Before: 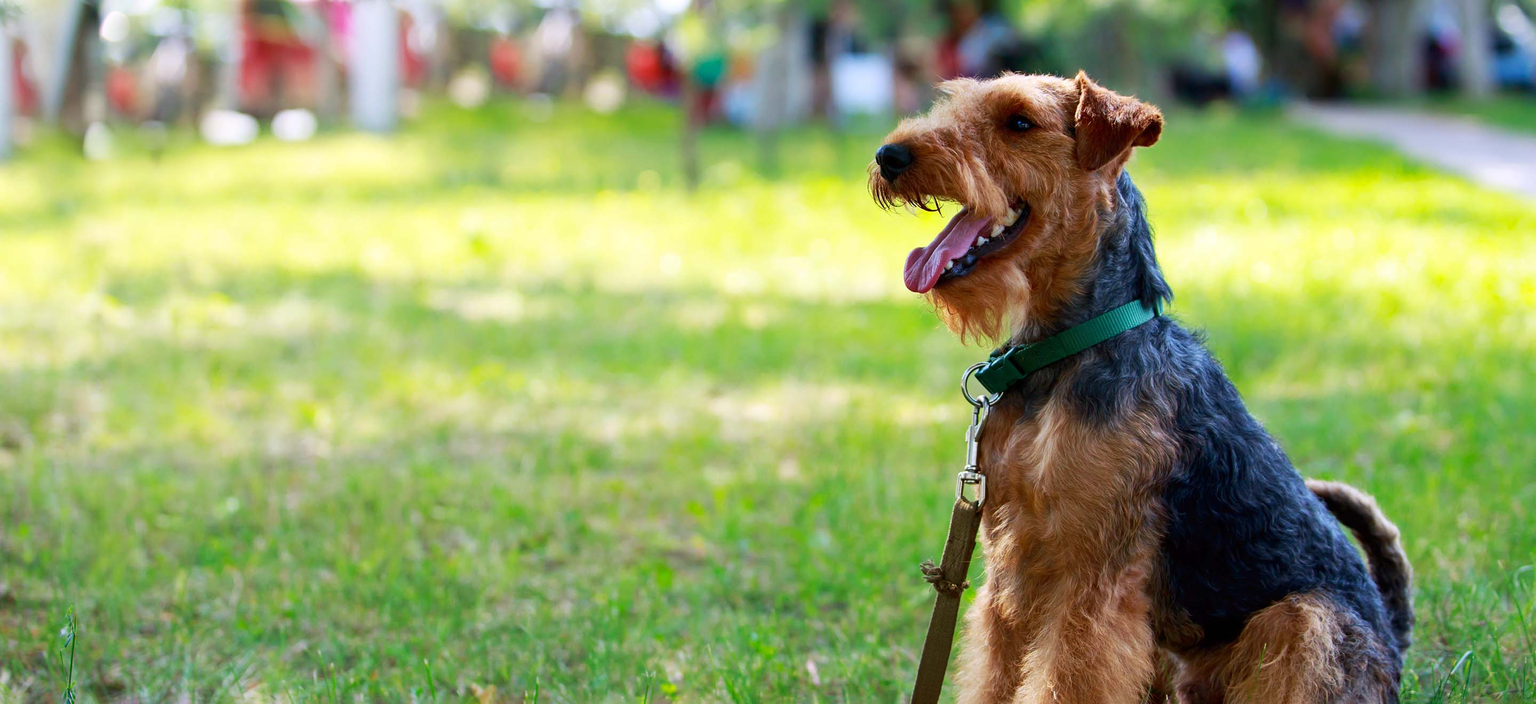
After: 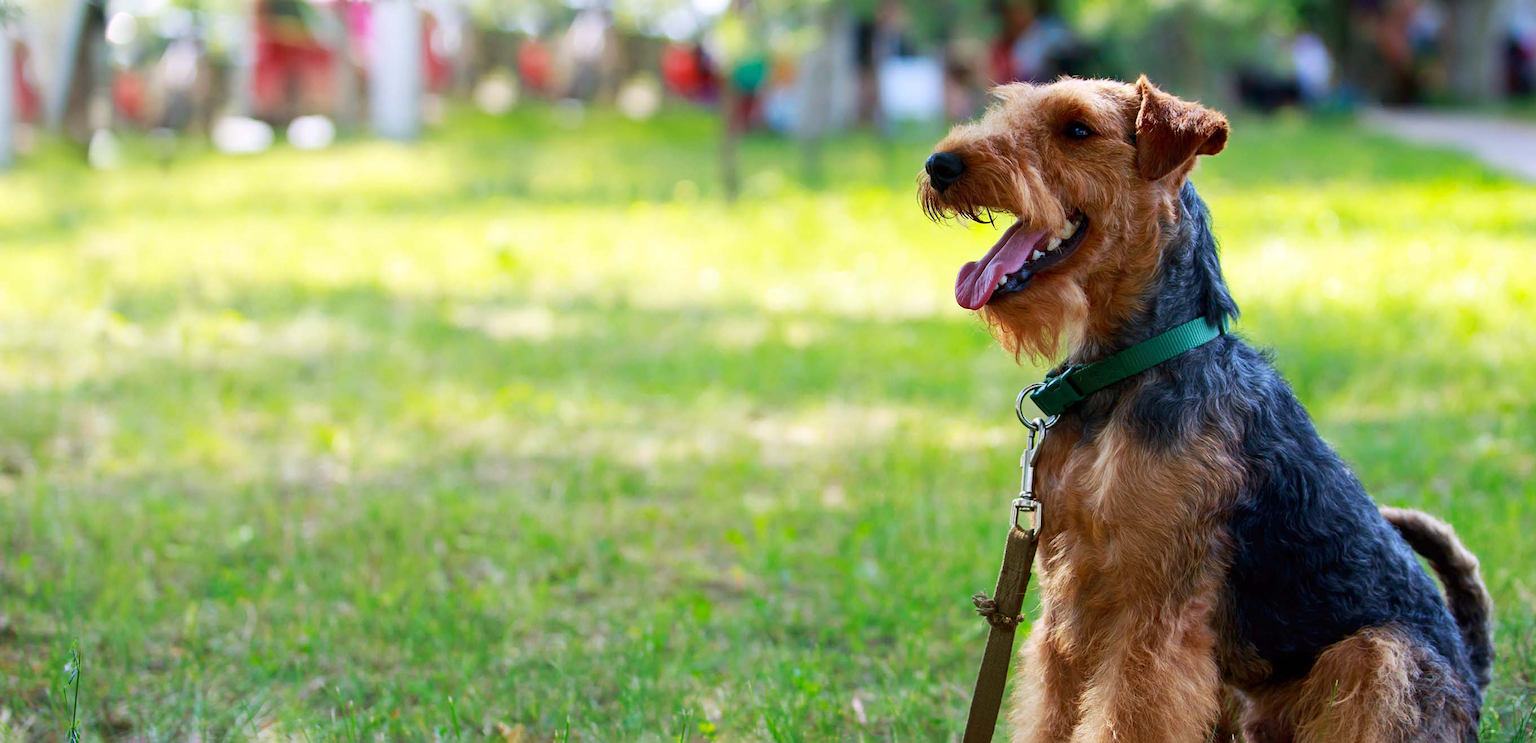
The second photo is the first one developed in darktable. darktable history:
crop and rotate: right 5.338%
